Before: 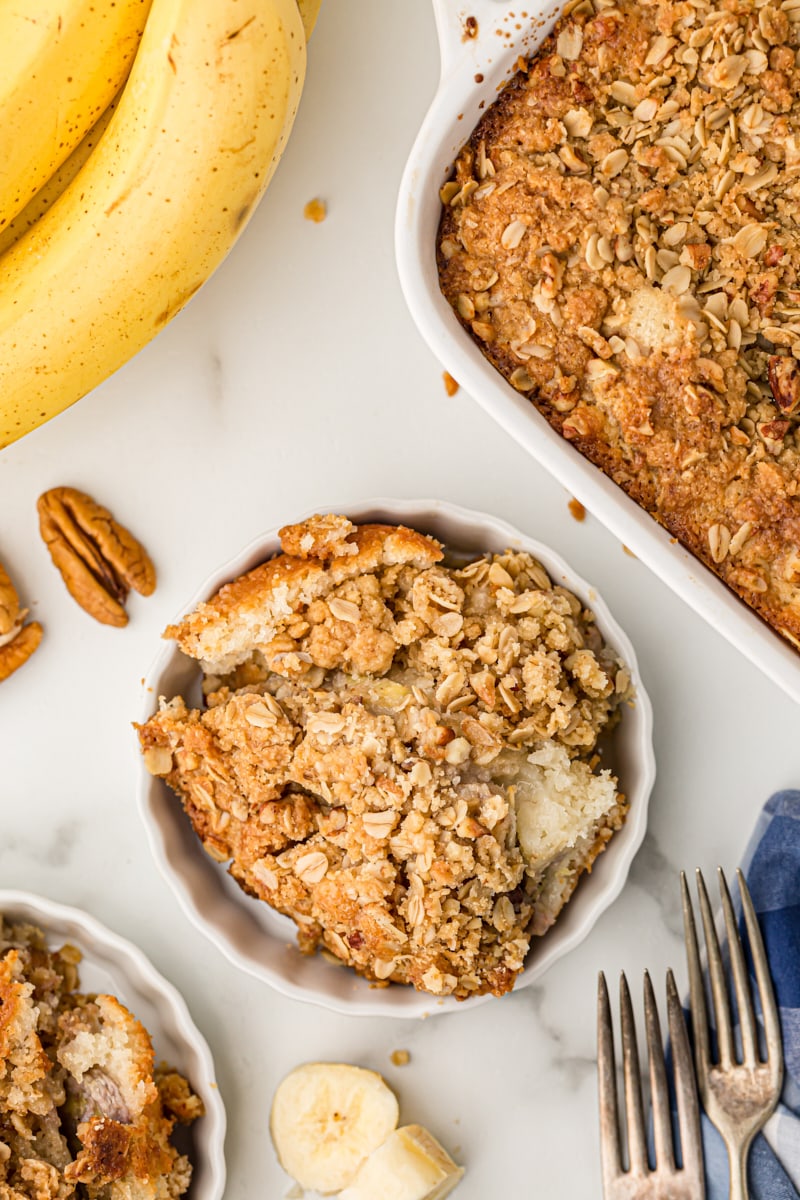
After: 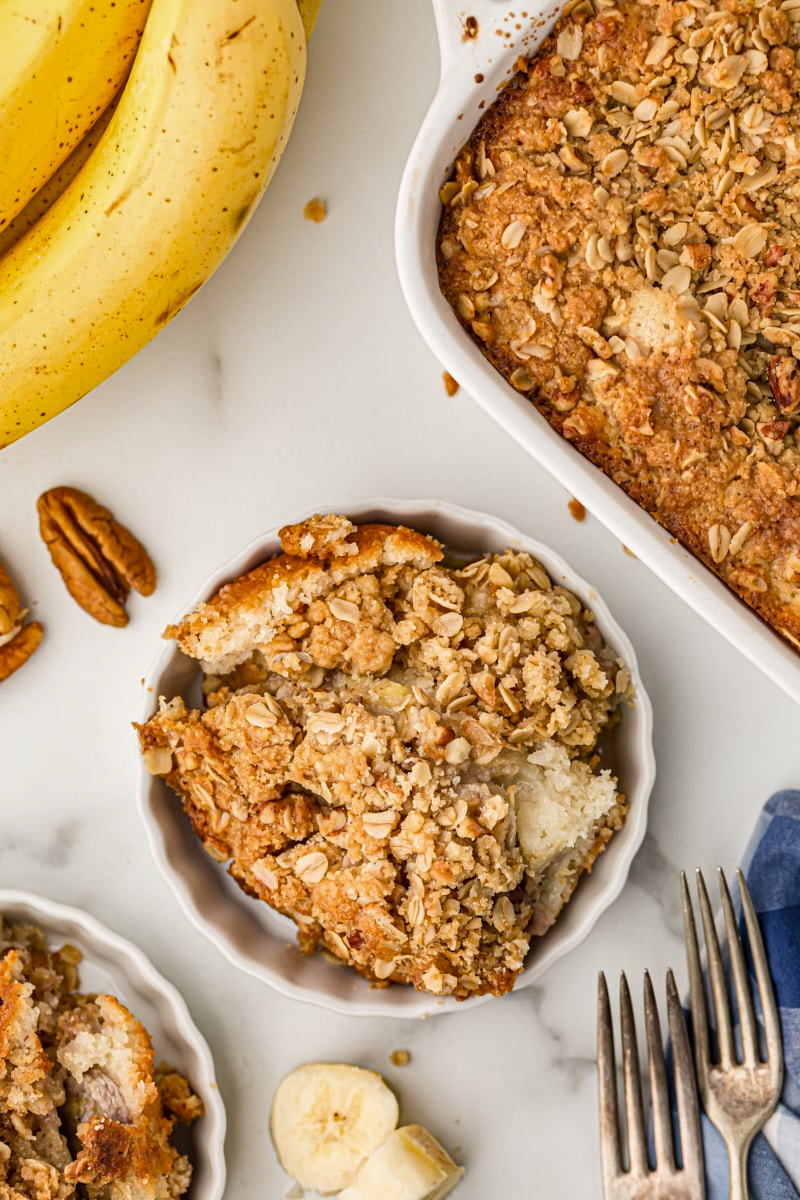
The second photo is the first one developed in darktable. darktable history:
shadows and highlights: shadows 59.84, soften with gaussian
